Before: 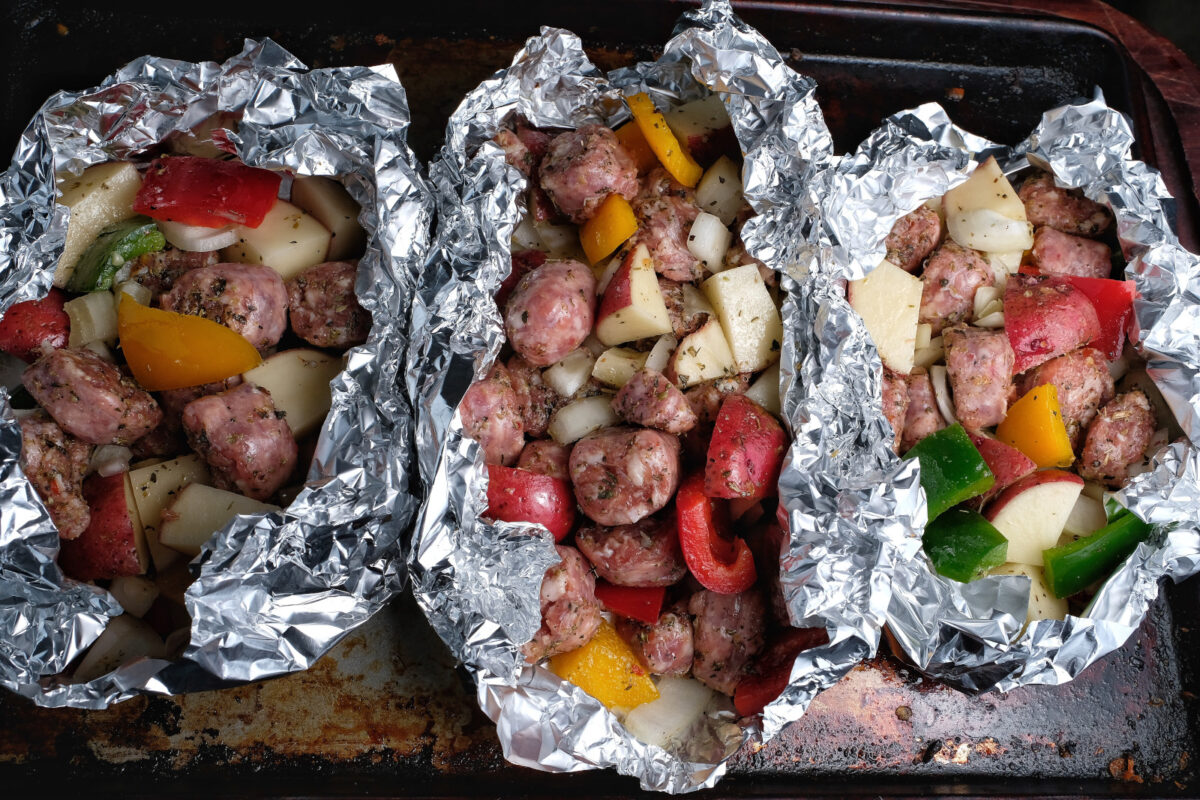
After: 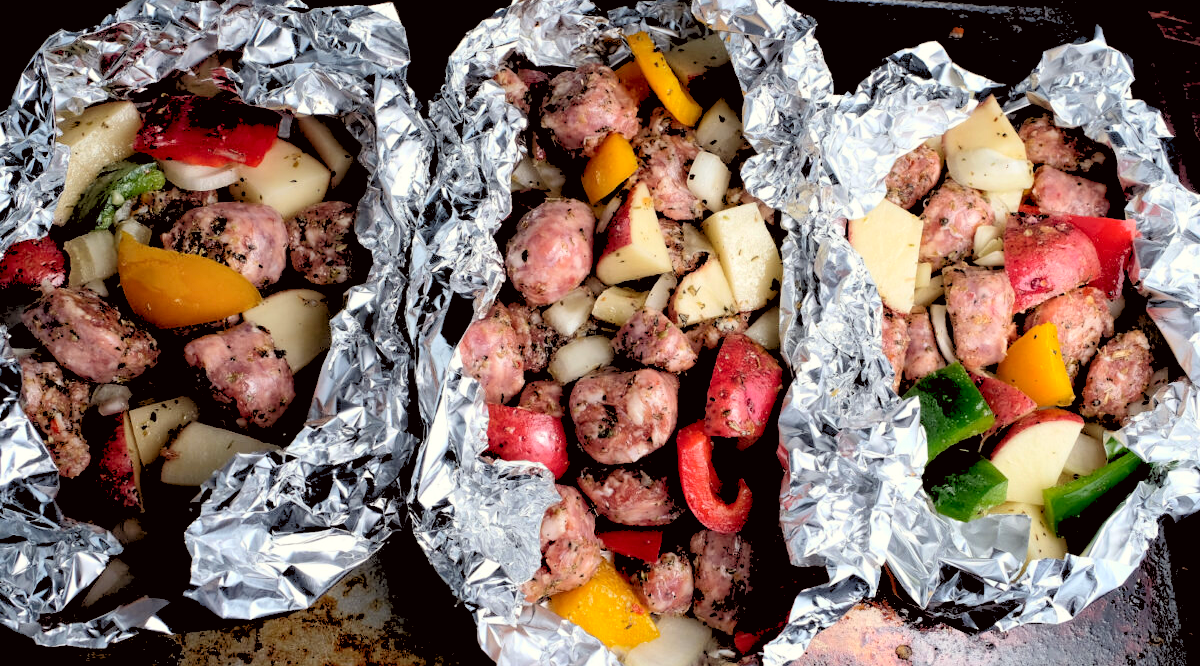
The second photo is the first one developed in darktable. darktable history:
crop: top 7.625%, bottom 8.027%
rgb levels: levels [[0.027, 0.429, 0.996], [0, 0.5, 1], [0, 0.5, 1]]
contrast brightness saturation: contrast 0.28
color correction: highlights a* -0.95, highlights b* 4.5, shadows a* 3.55
shadows and highlights: on, module defaults
